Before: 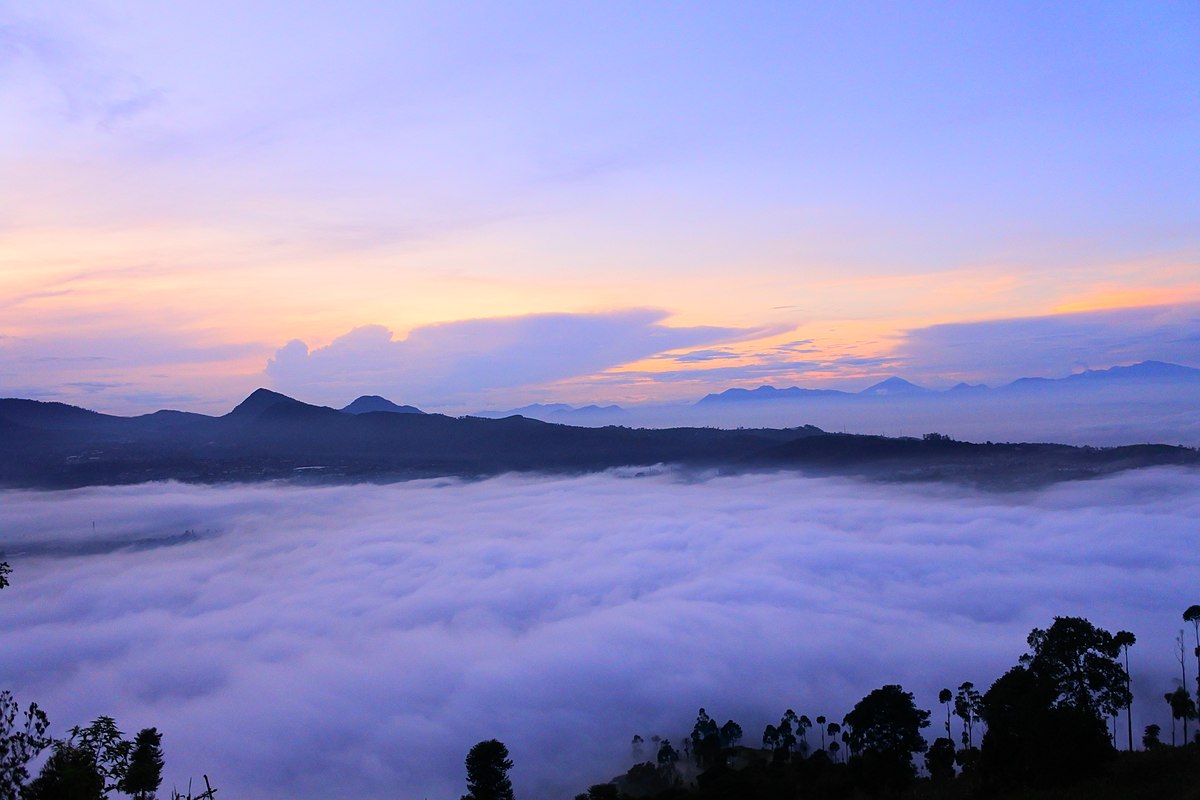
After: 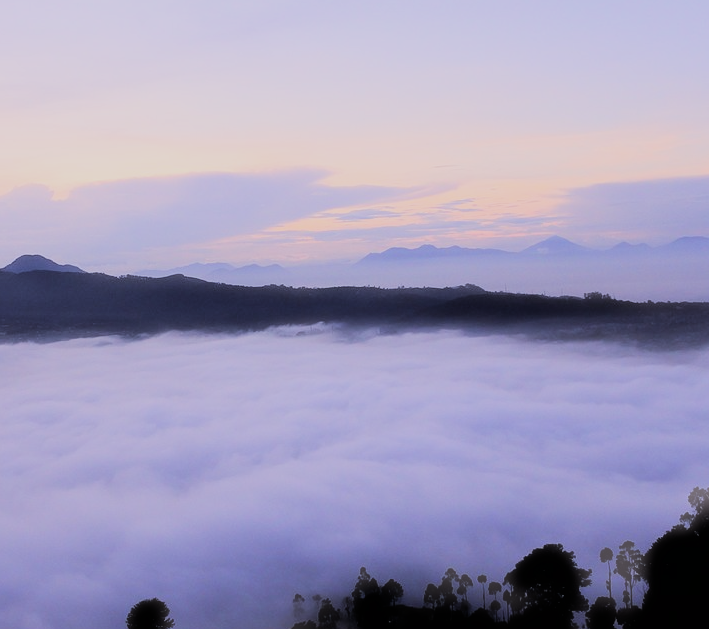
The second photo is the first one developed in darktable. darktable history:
crop and rotate: left 28.256%, top 17.734%, right 12.656%, bottom 3.573%
haze removal: strength -0.9, distance 0.225, compatibility mode true, adaptive false
filmic rgb: black relative exposure -5 EV, hardness 2.88, contrast 1.3, highlights saturation mix -30%
